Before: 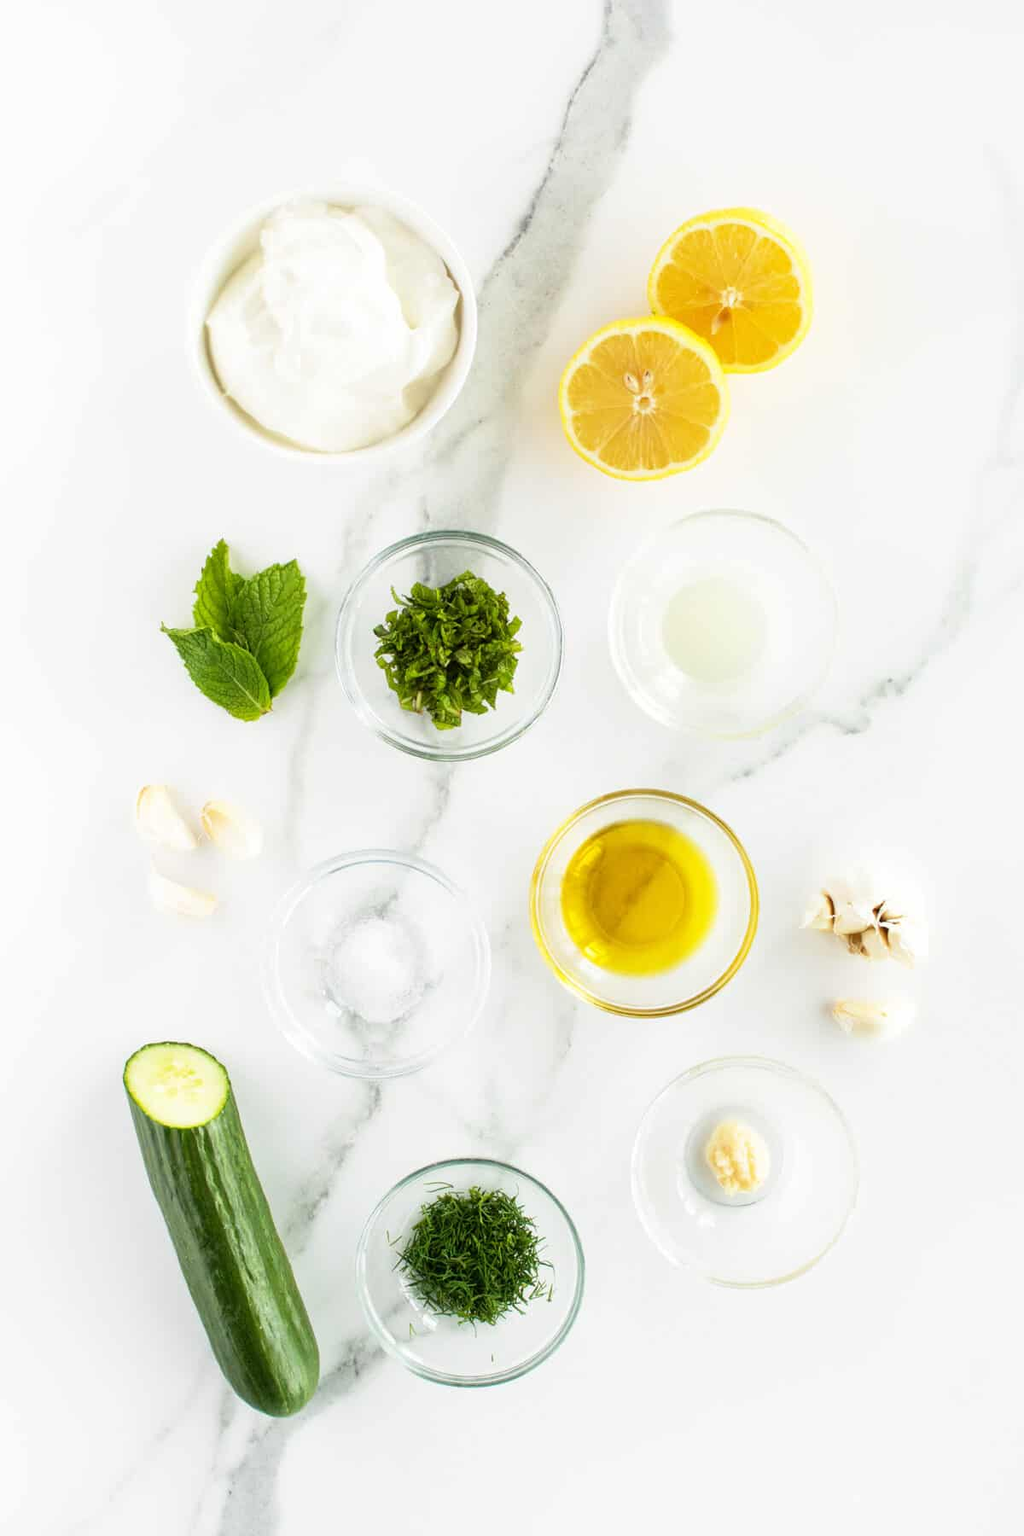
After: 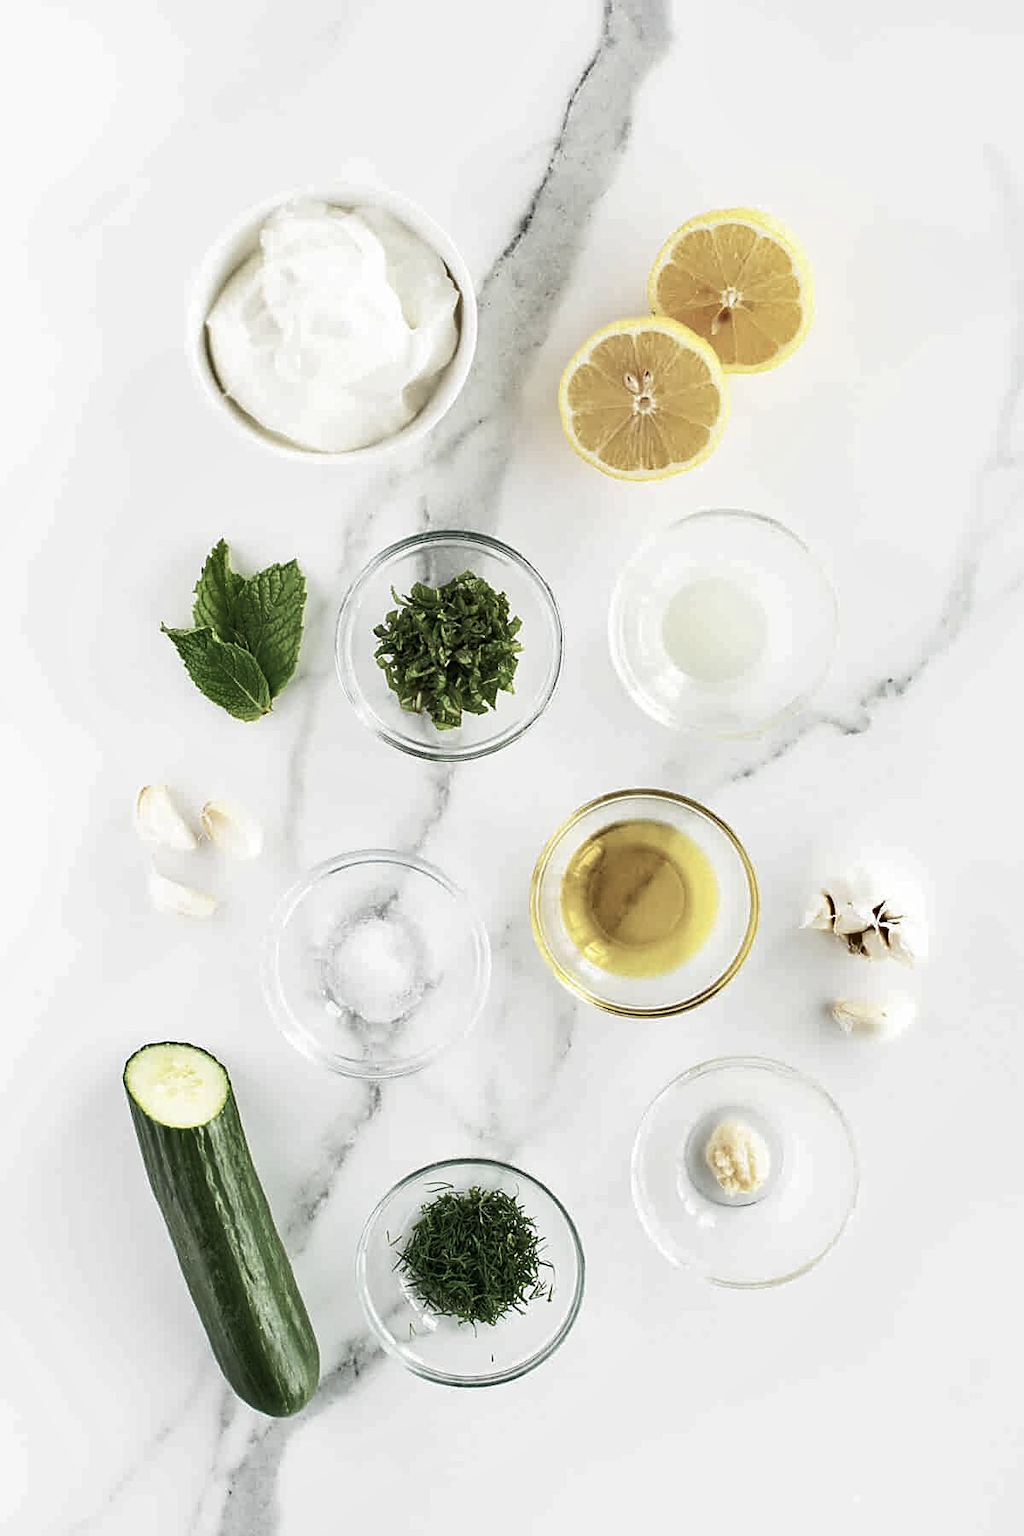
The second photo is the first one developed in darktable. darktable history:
sharpen: on, module defaults
color balance rgb: linear chroma grading › global chroma -16.06%, perceptual saturation grading › global saturation -32.85%, global vibrance -23.56%
shadows and highlights: low approximation 0.01, soften with gaussian
